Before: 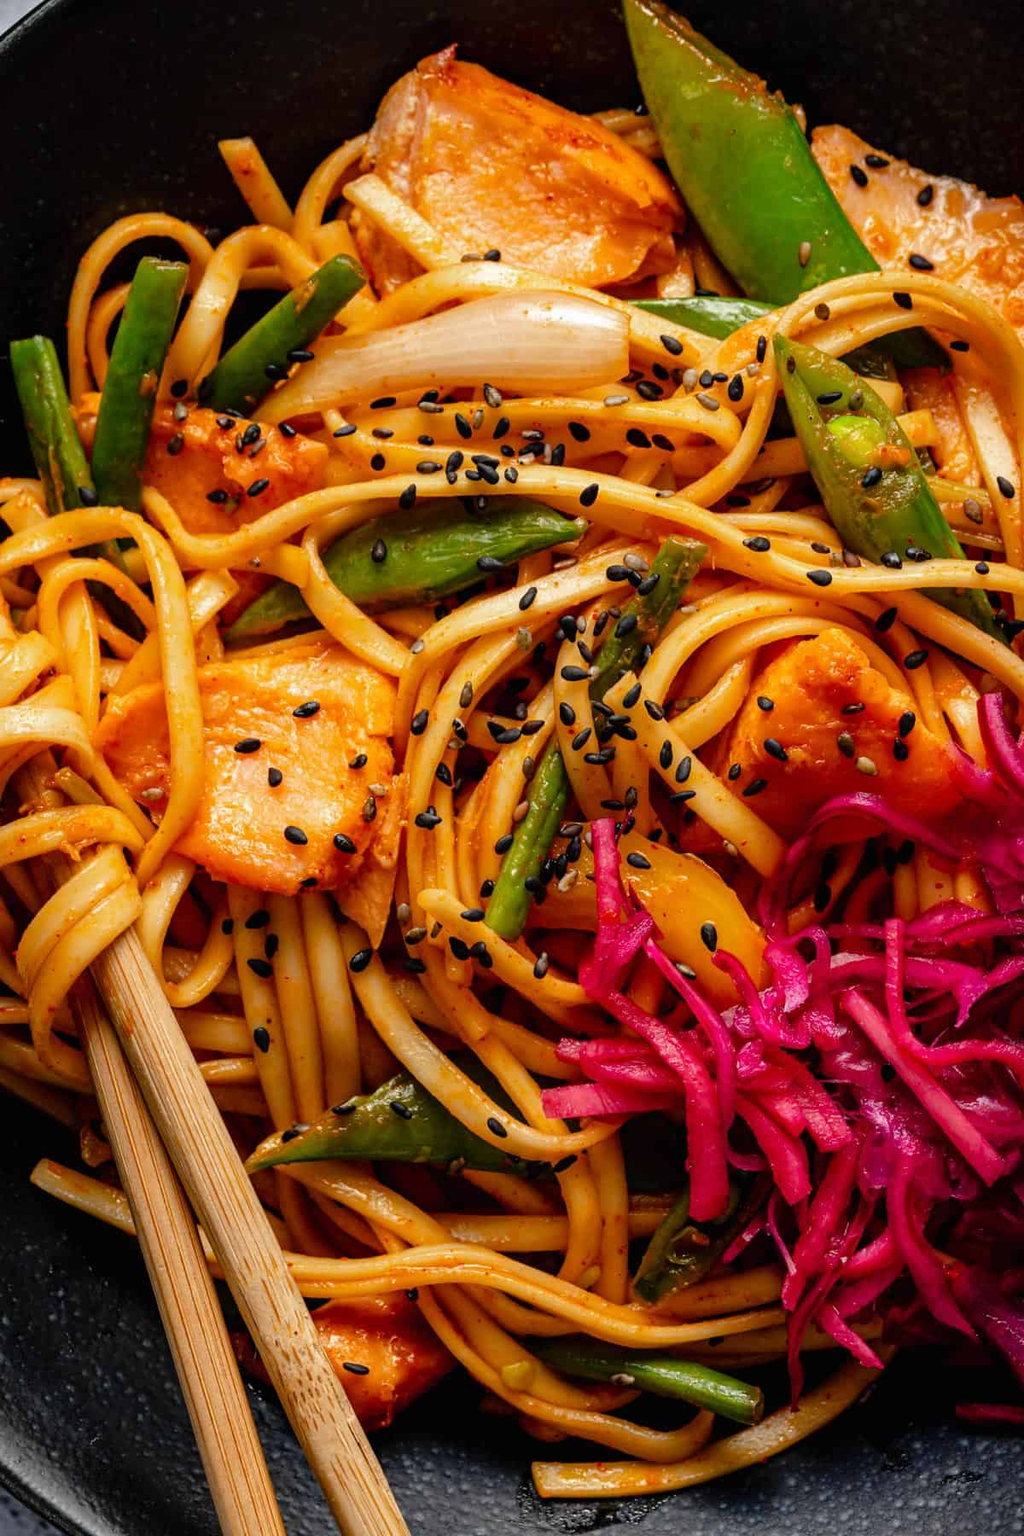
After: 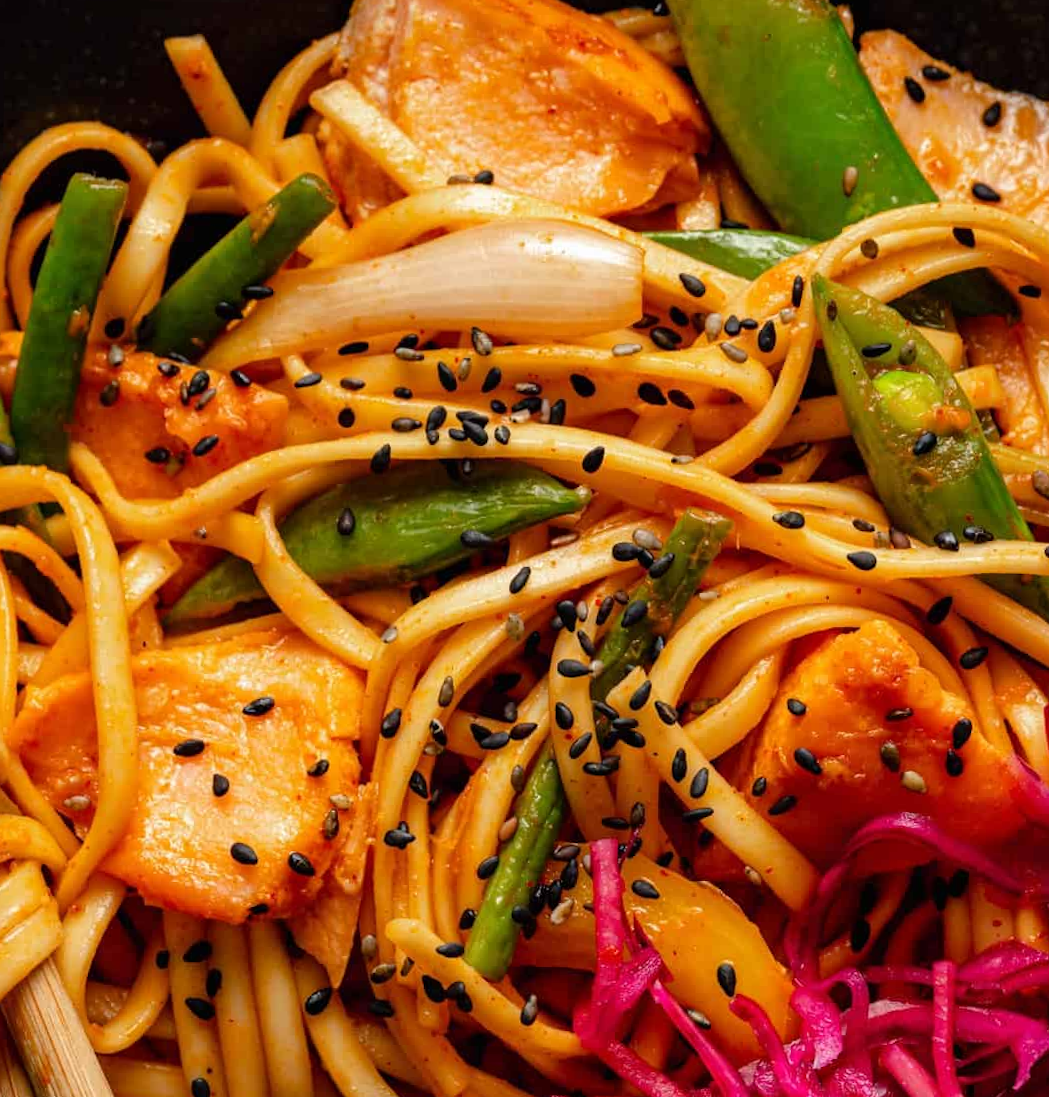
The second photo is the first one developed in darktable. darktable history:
rotate and perspective: rotation 0.8°, automatic cropping off
crop and rotate: left 9.345%, top 7.22%, right 4.982%, bottom 32.331%
